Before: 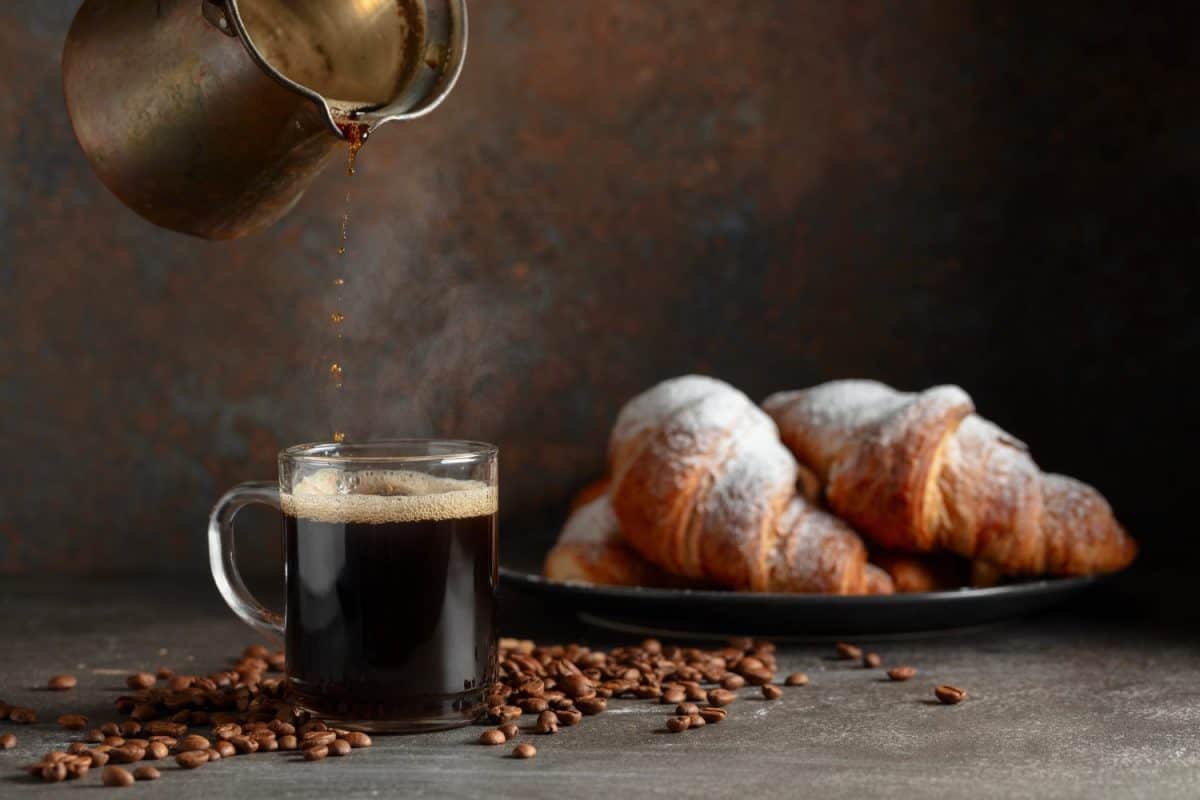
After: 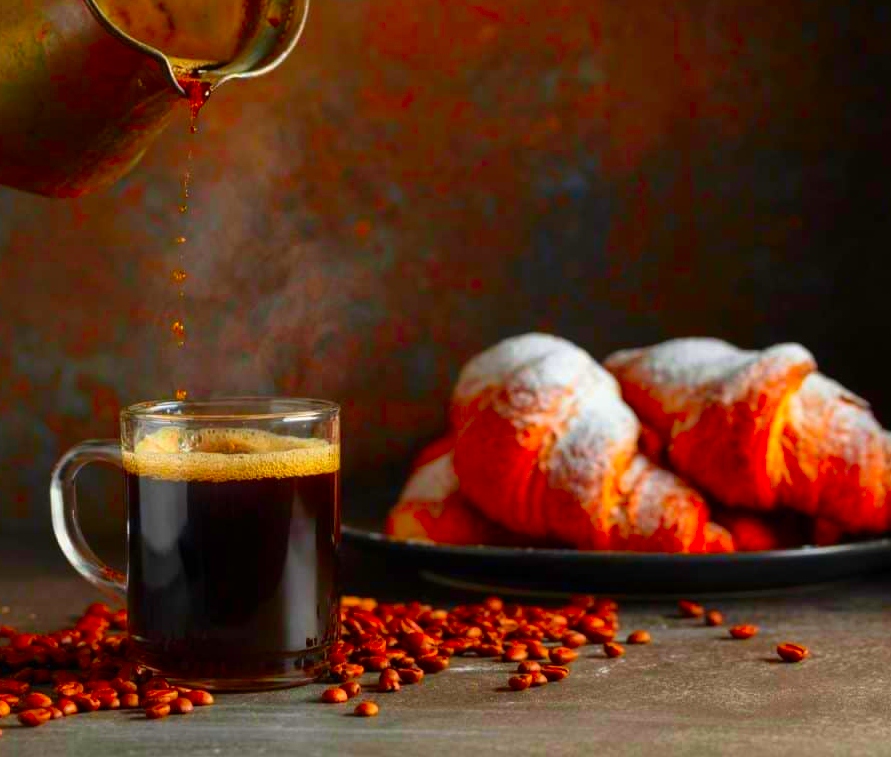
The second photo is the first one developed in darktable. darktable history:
color correction: highlights b* 0.027, saturation 2.96
crop and rotate: left 13.186%, top 5.337%, right 12.562%
